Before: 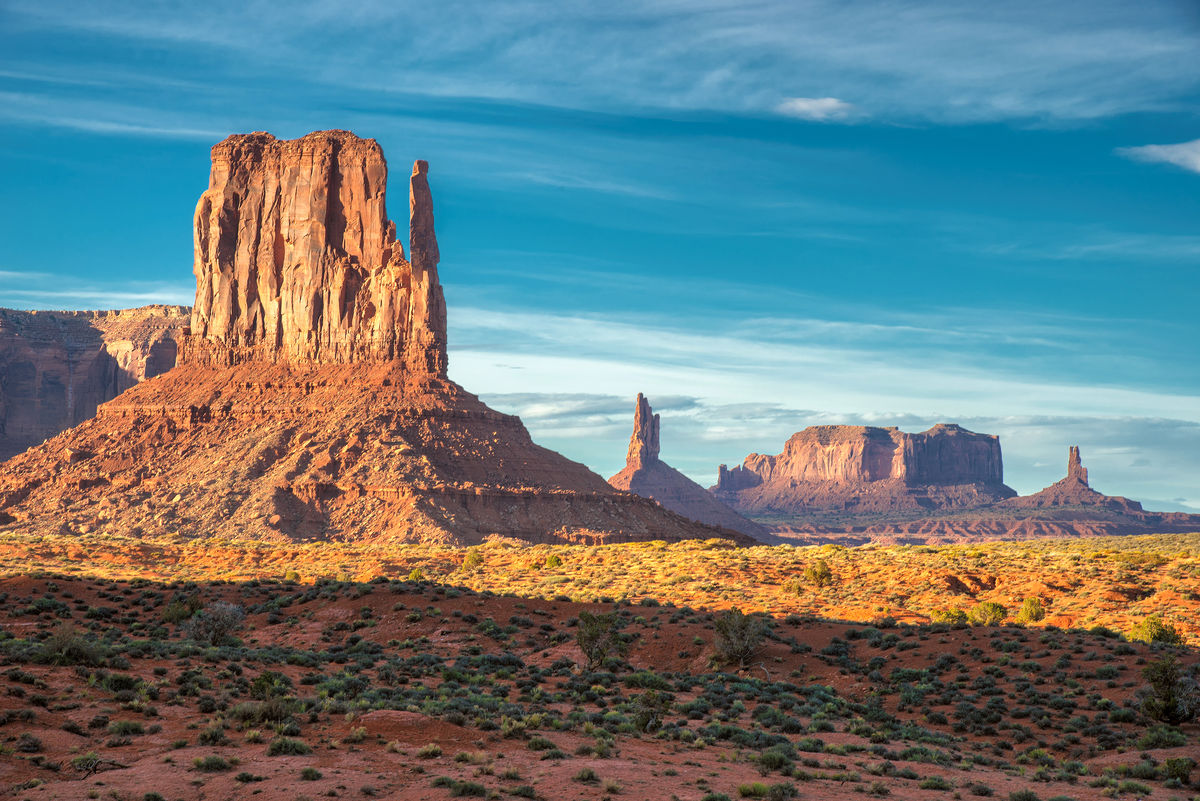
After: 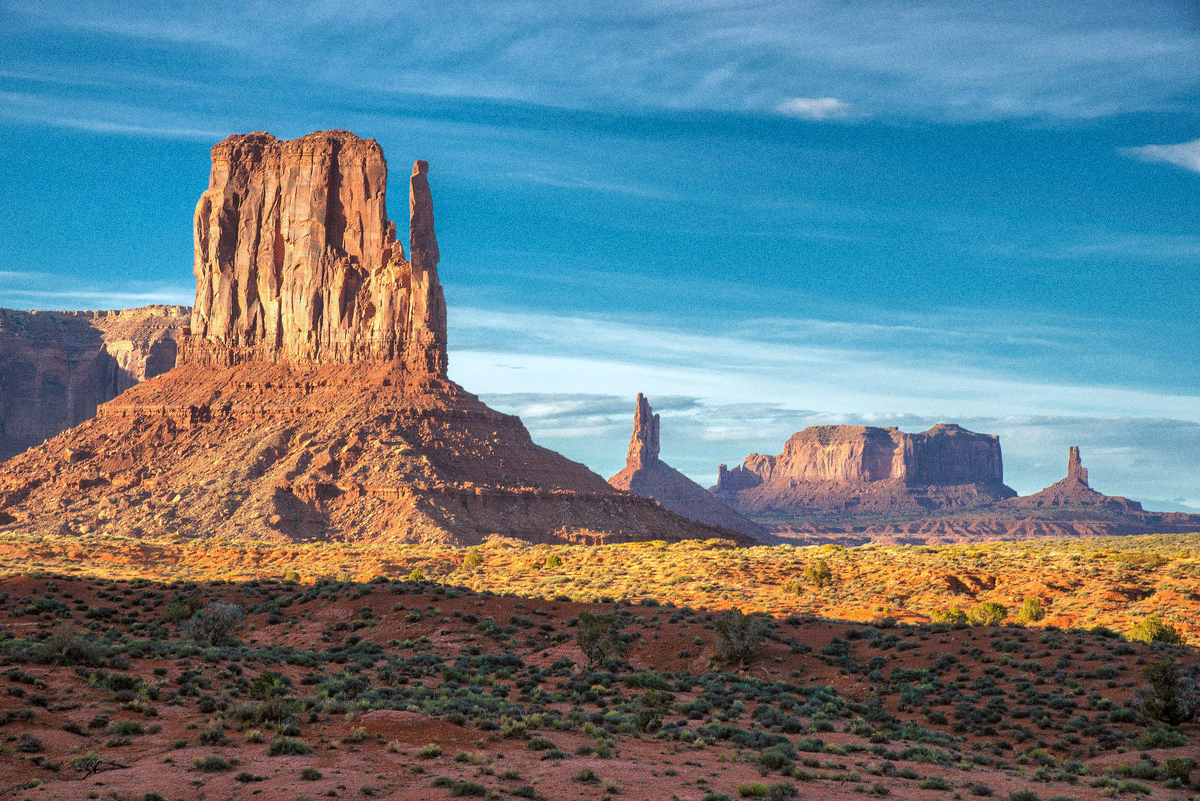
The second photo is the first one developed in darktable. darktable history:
grain: coarseness 0.09 ISO
white balance: red 0.974, blue 1.044
